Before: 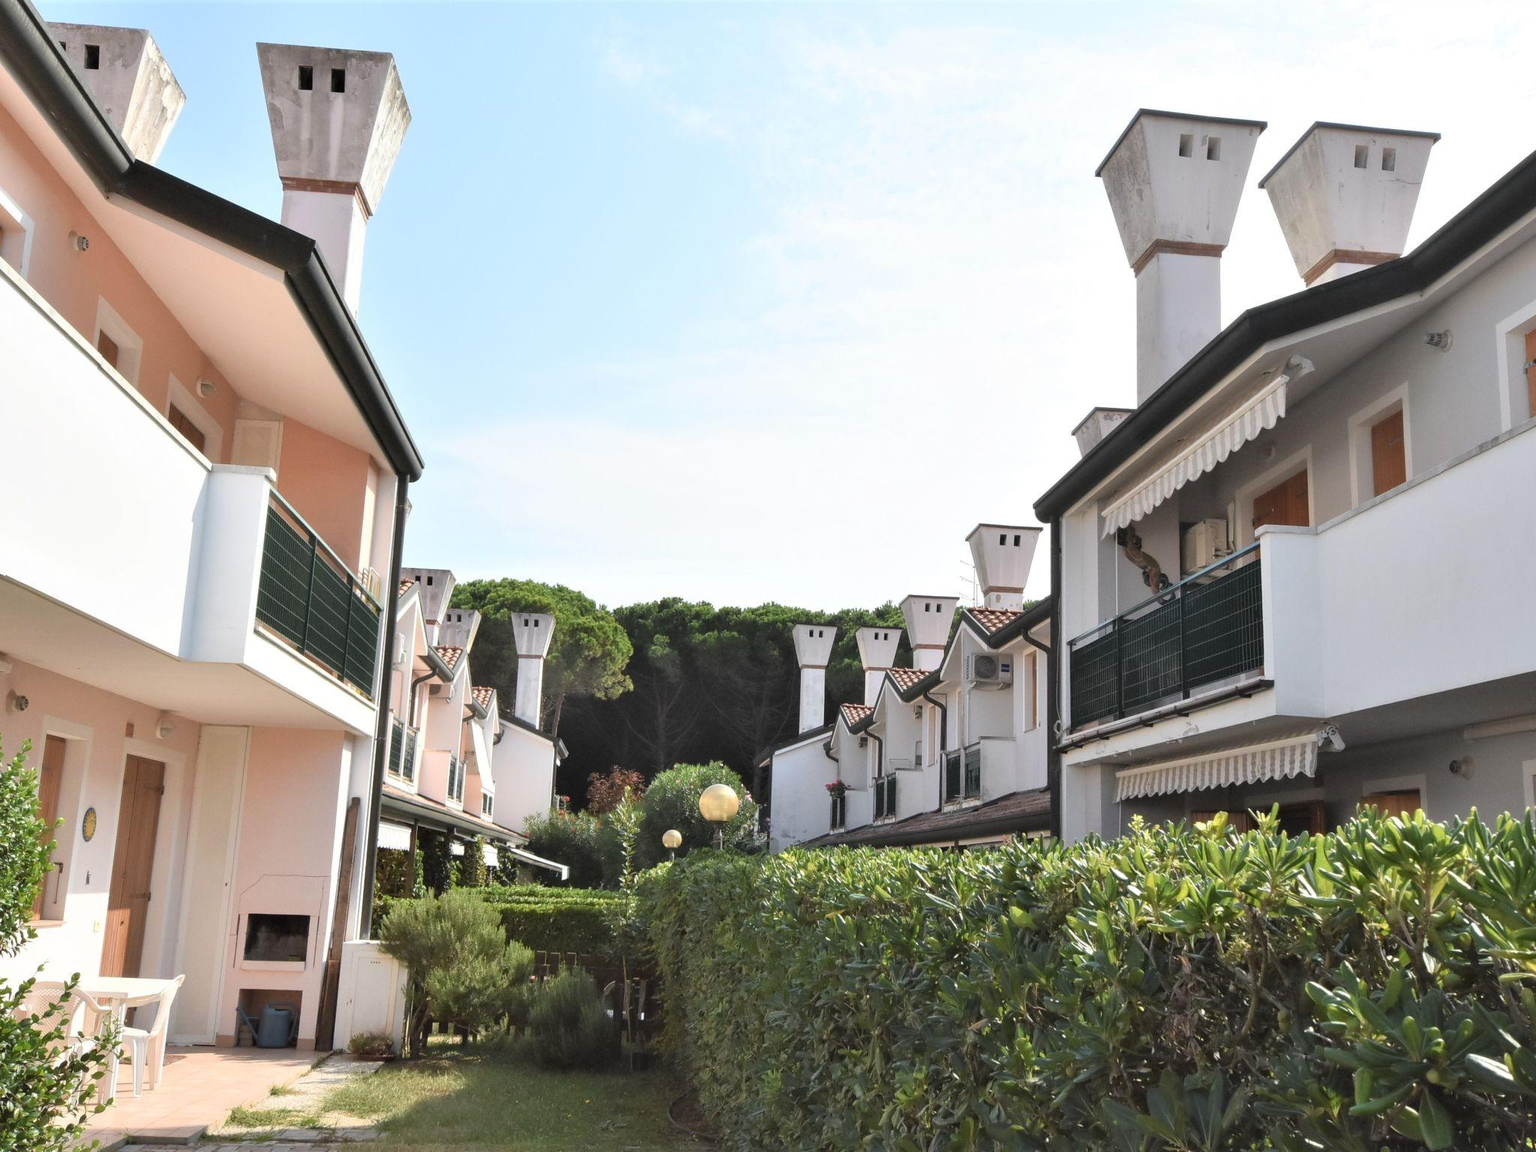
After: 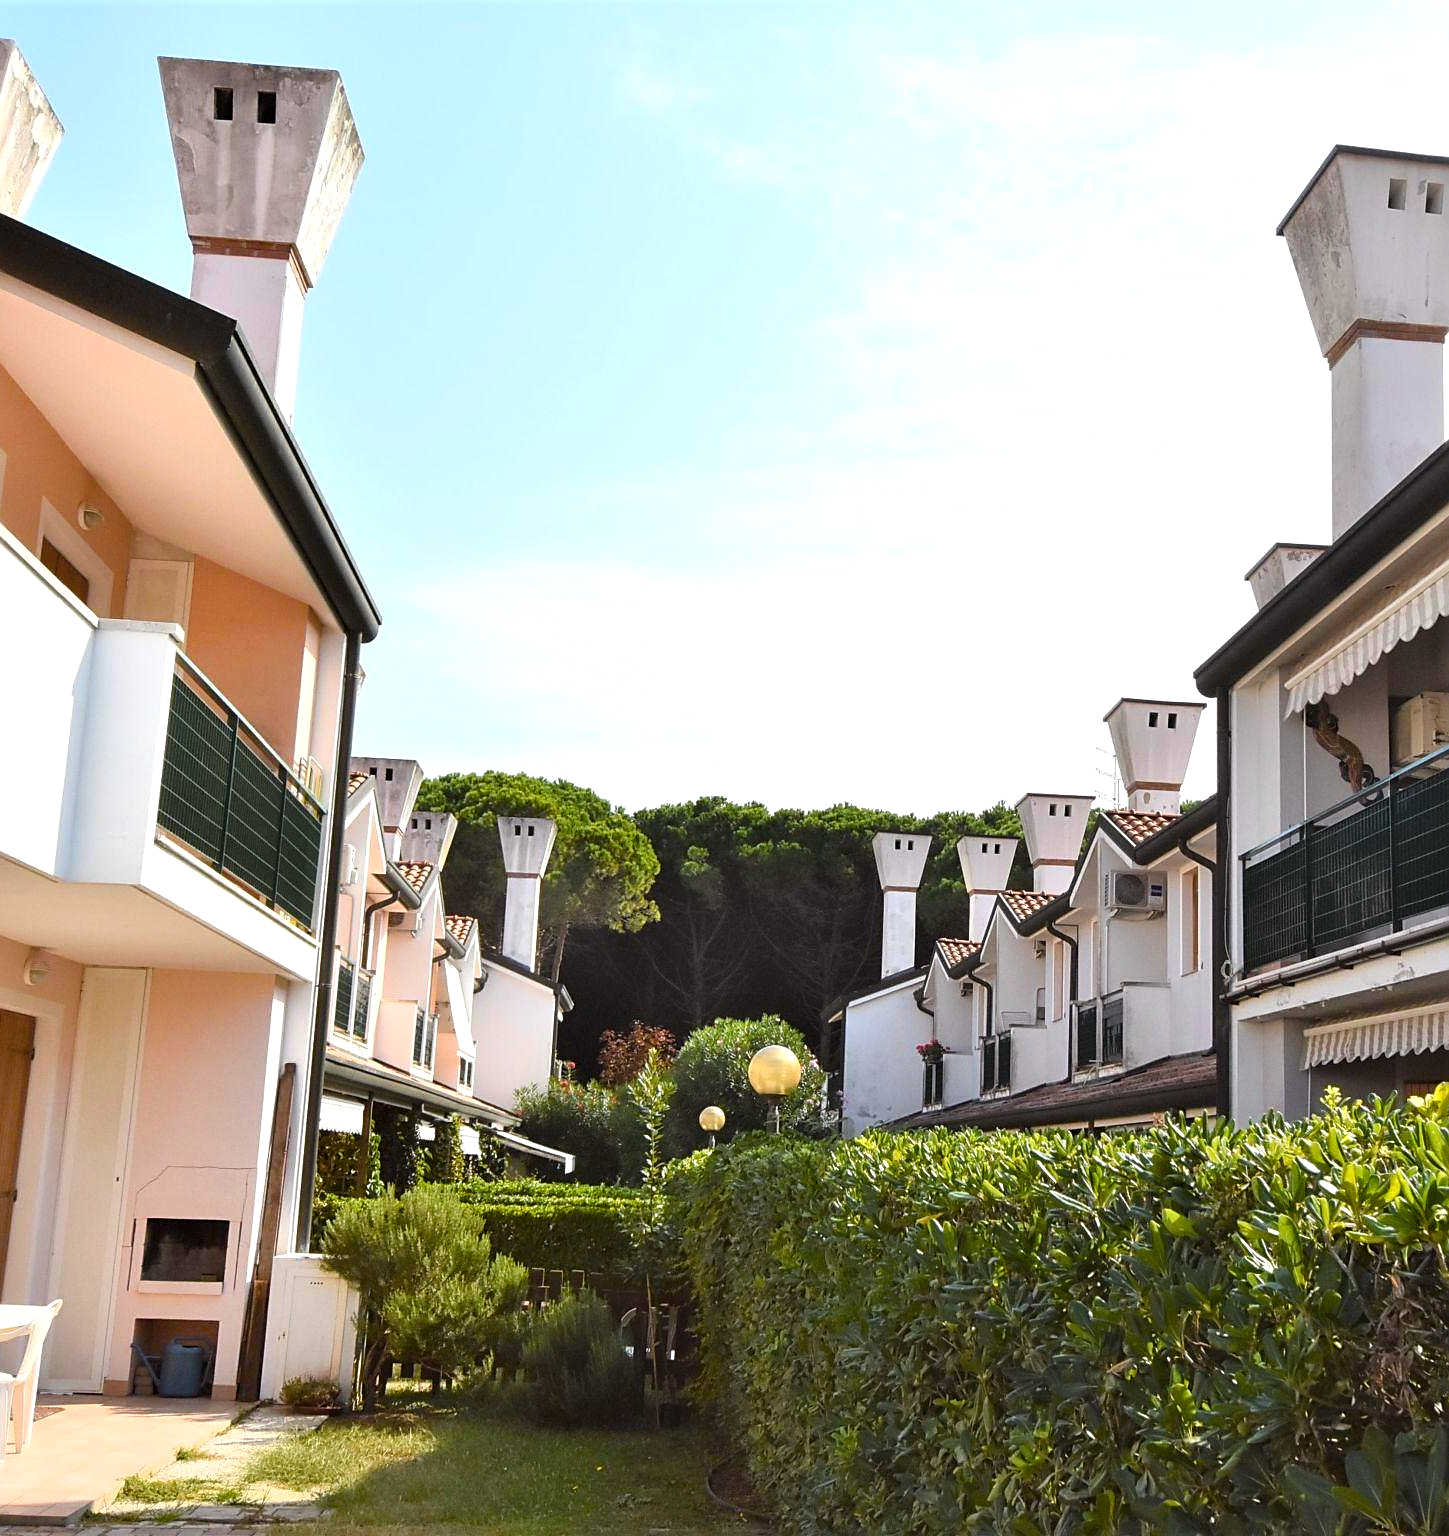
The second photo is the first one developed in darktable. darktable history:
crop and rotate: left 8.995%, right 20.221%
contrast brightness saturation: contrast 0.108, saturation -0.171
color balance rgb: shadows lift › hue 84.89°, power › chroma 0.325%, power › hue 25.24°, perceptual saturation grading › global saturation 36.701%, perceptual saturation grading › shadows 35.225%, global vibrance 26.696%, contrast 6.527%
sharpen: on, module defaults
